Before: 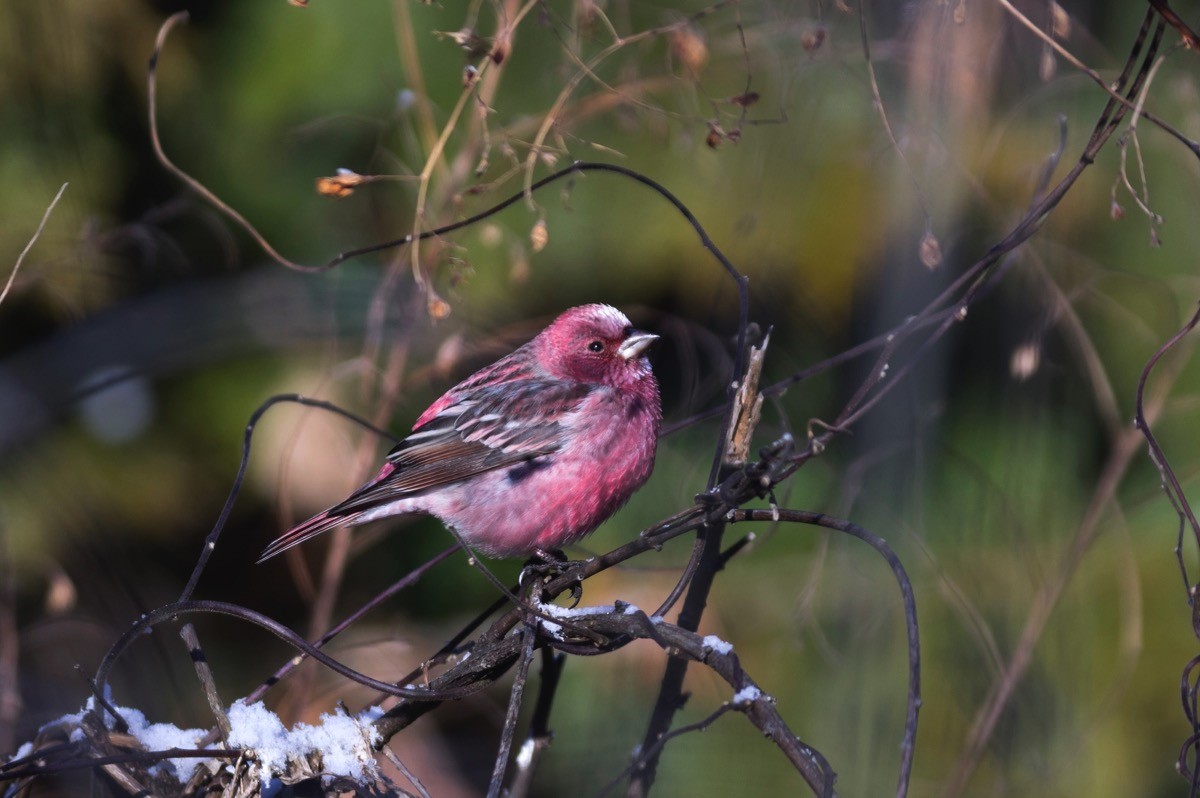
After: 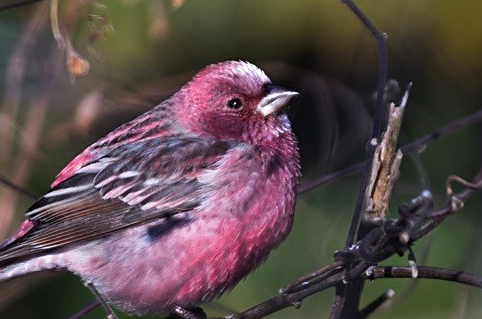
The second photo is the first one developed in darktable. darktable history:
crop: left 30.115%, top 30.457%, right 29.641%, bottom 29.548%
sharpen: on, module defaults
